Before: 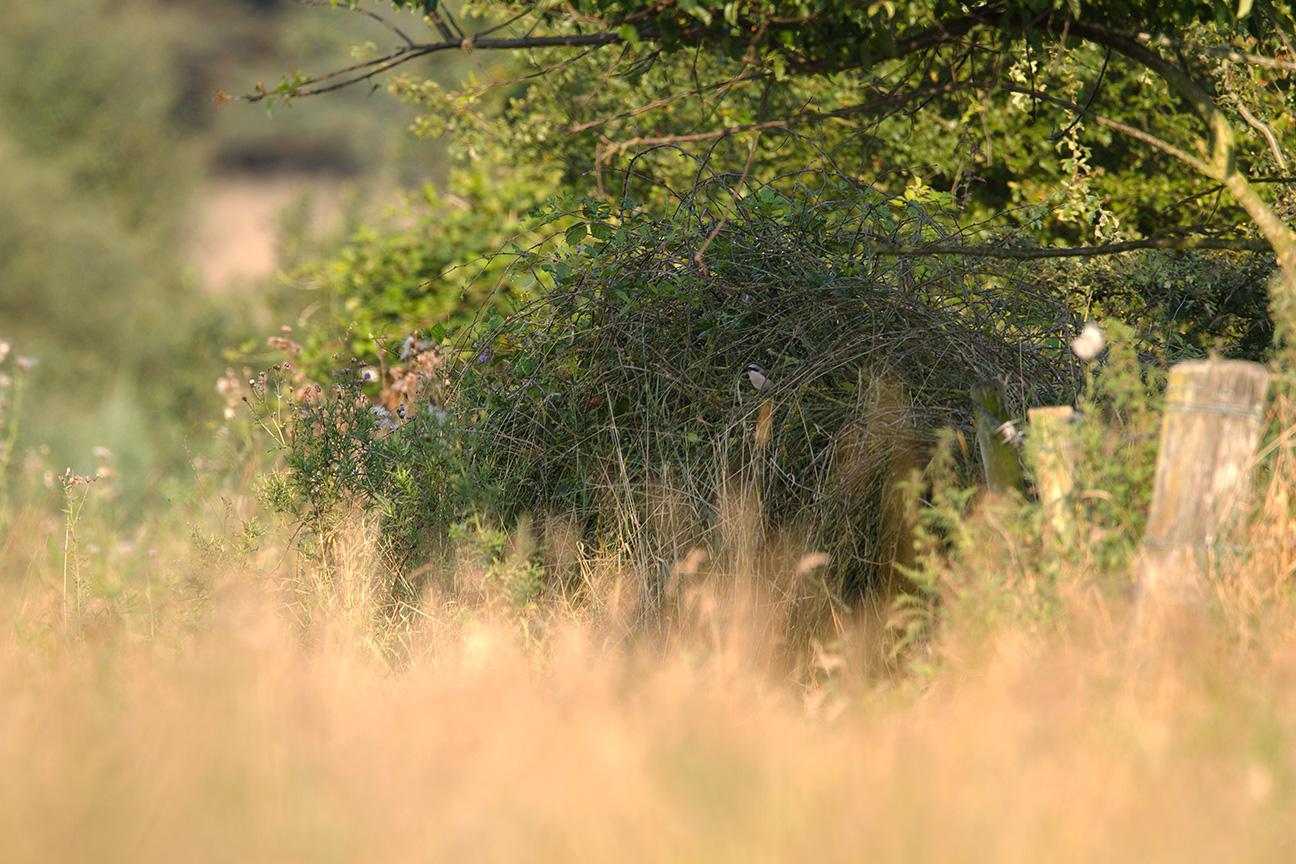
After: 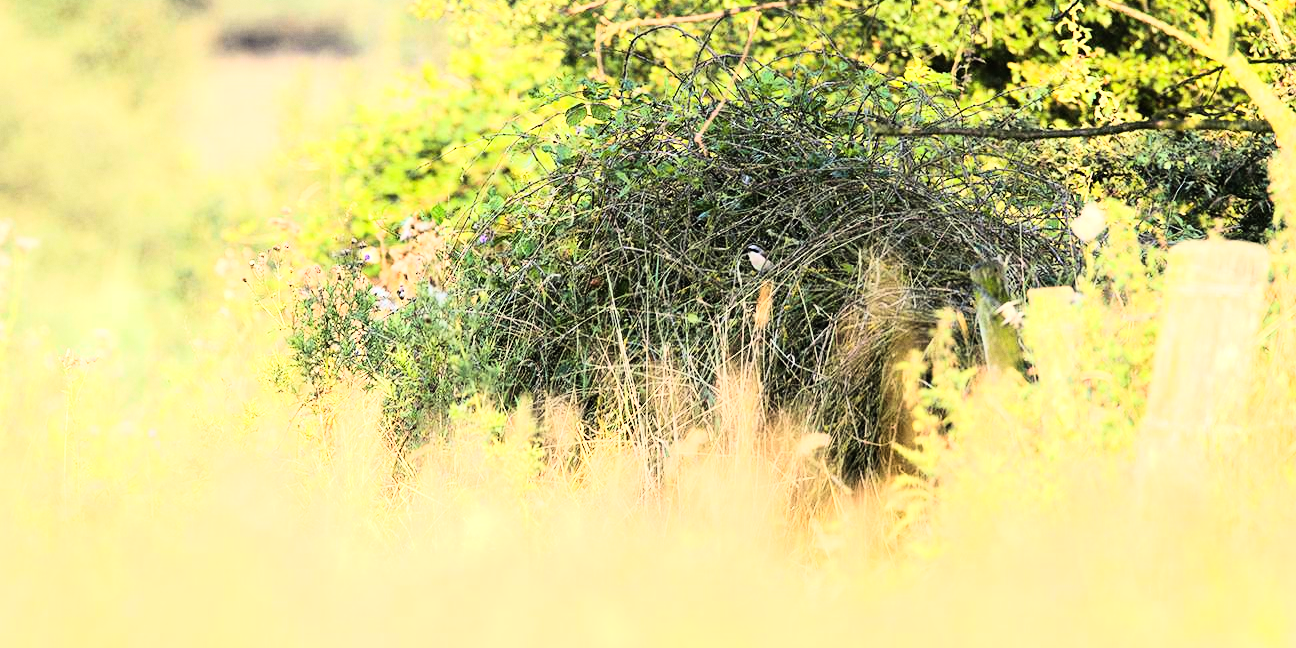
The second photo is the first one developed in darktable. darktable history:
crop: top 13.819%, bottom 11.169%
exposure: exposure 0.766 EV, compensate highlight preservation false
grain: coarseness 0.09 ISO, strength 10%
rgb curve: curves: ch0 [(0, 0) (0.21, 0.15) (0.24, 0.21) (0.5, 0.75) (0.75, 0.96) (0.89, 0.99) (1, 1)]; ch1 [(0, 0.02) (0.21, 0.13) (0.25, 0.2) (0.5, 0.67) (0.75, 0.9) (0.89, 0.97) (1, 1)]; ch2 [(0, 0.02) (0.21, 0.13) (0.25, 0.2) (0.5, 0.67) (0.75, 0.9) (0.89, 0.97) (1, 1)], compensate middle gray true
